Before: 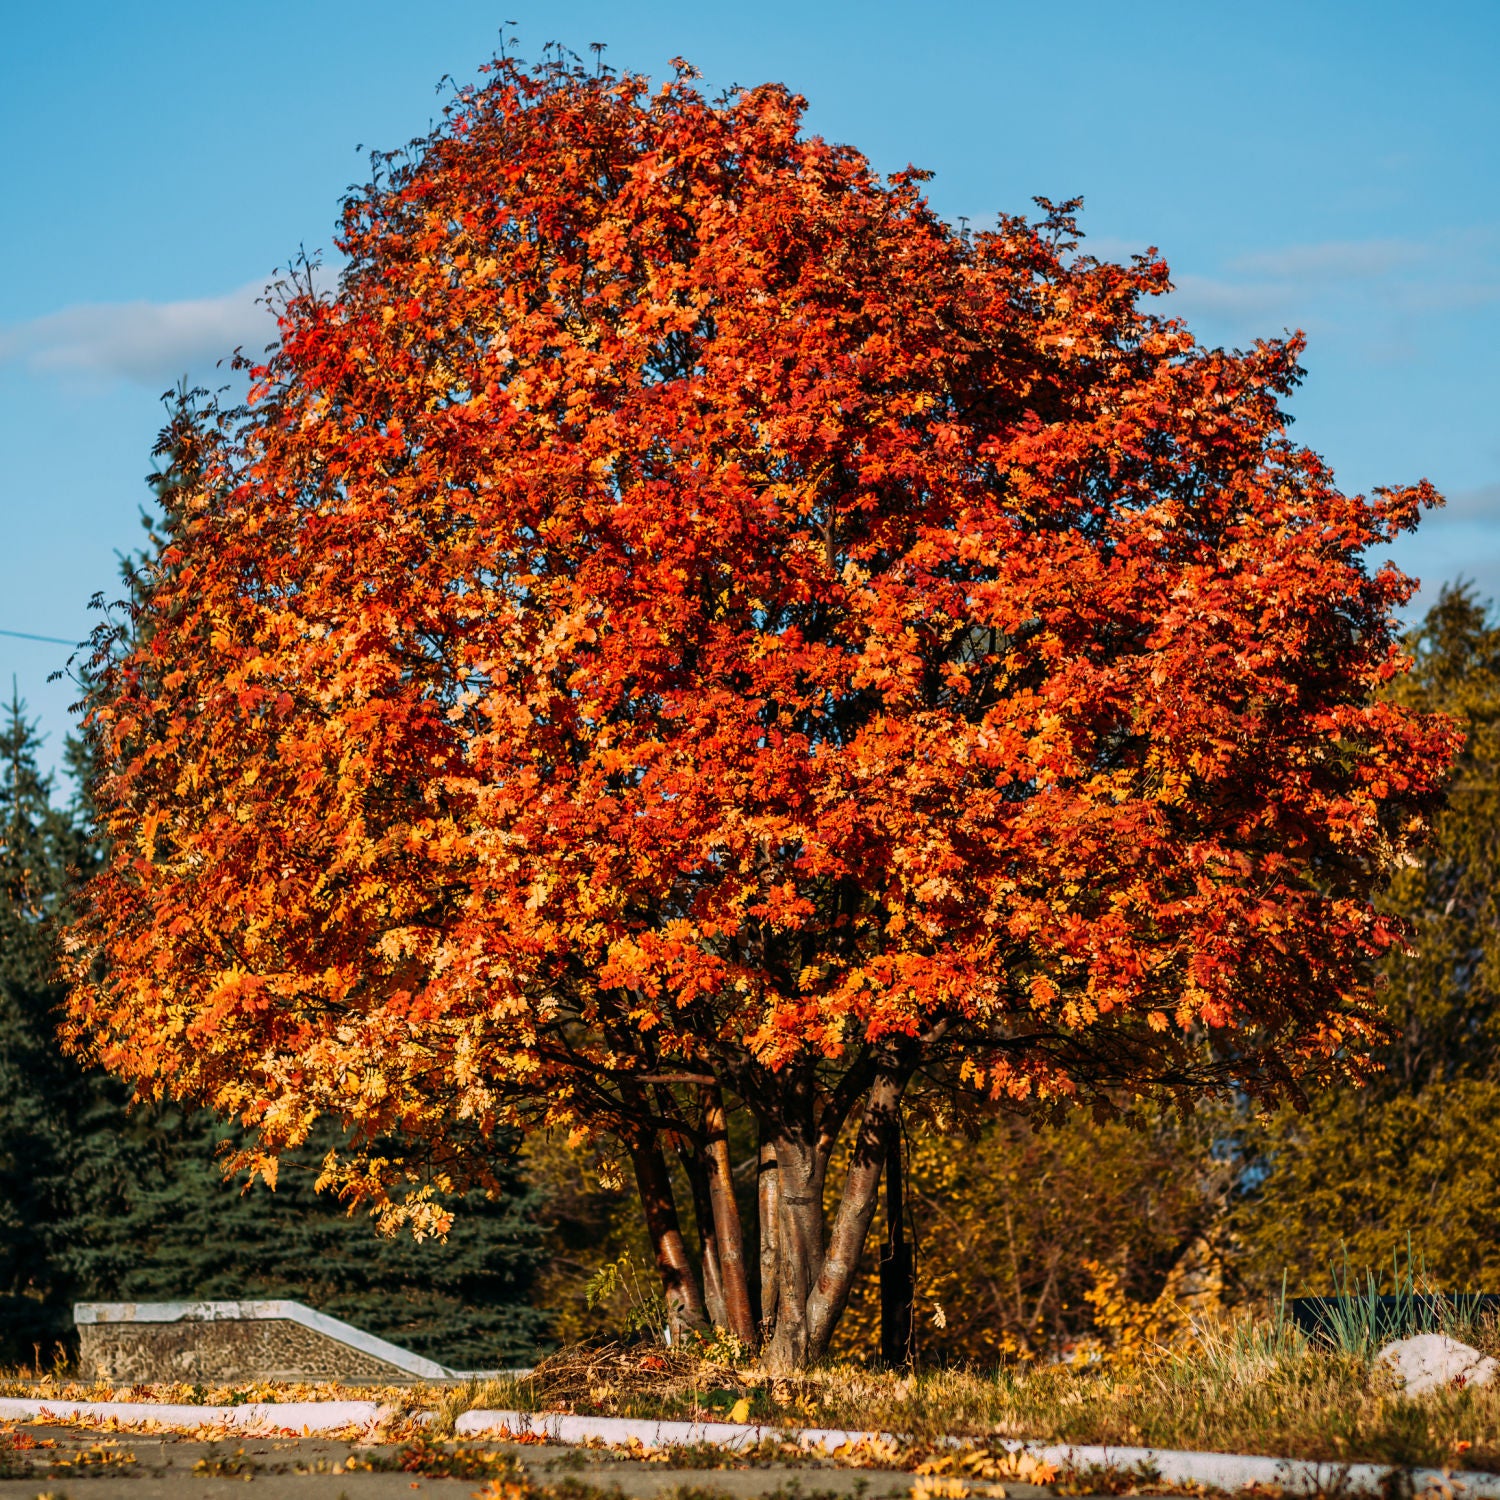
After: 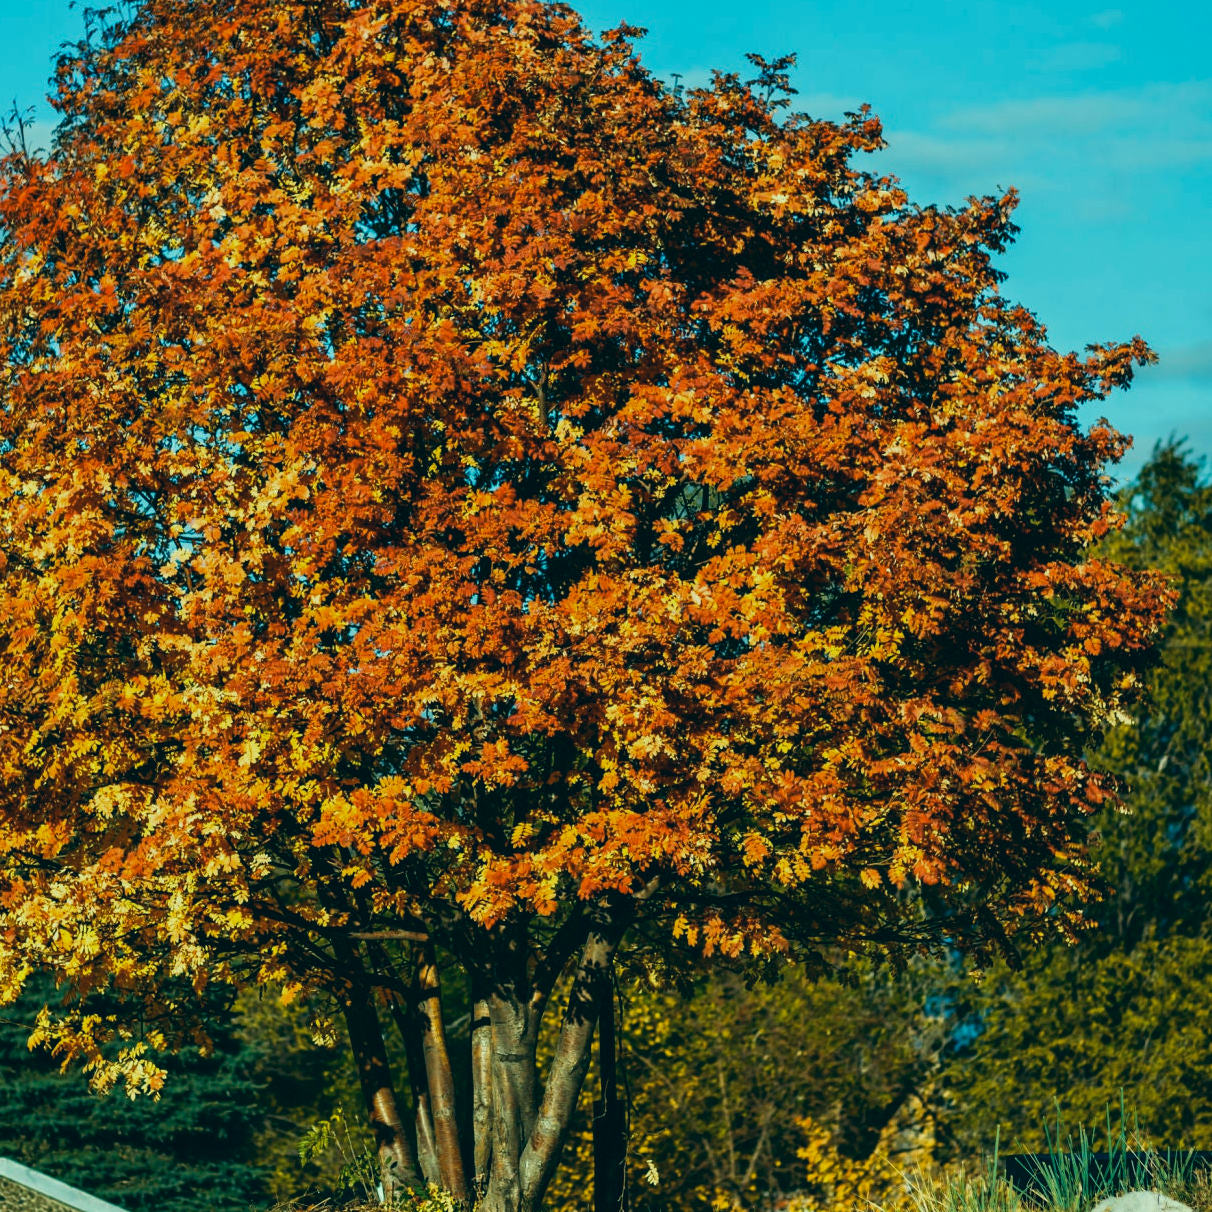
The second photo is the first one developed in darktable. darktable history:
crop: left 19.159%, top 9.58%, bottom 9.58%
color correction: highlights a* -20.08, highlights b* 9.8, shadows a* -20.4, shadows b* -10.76
